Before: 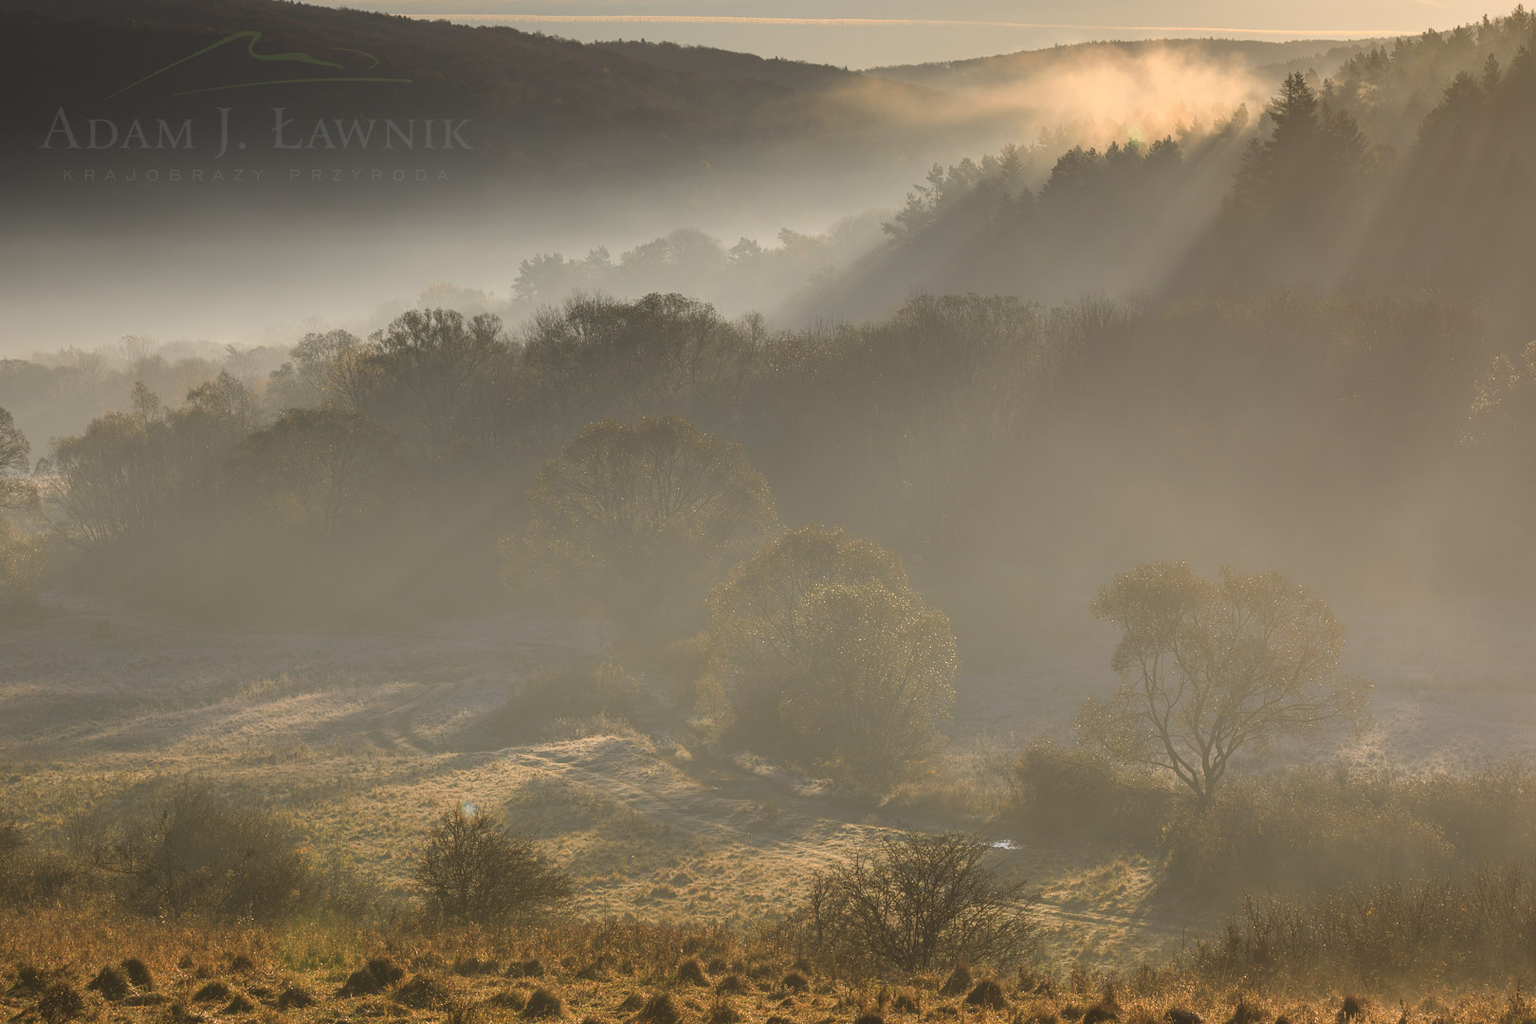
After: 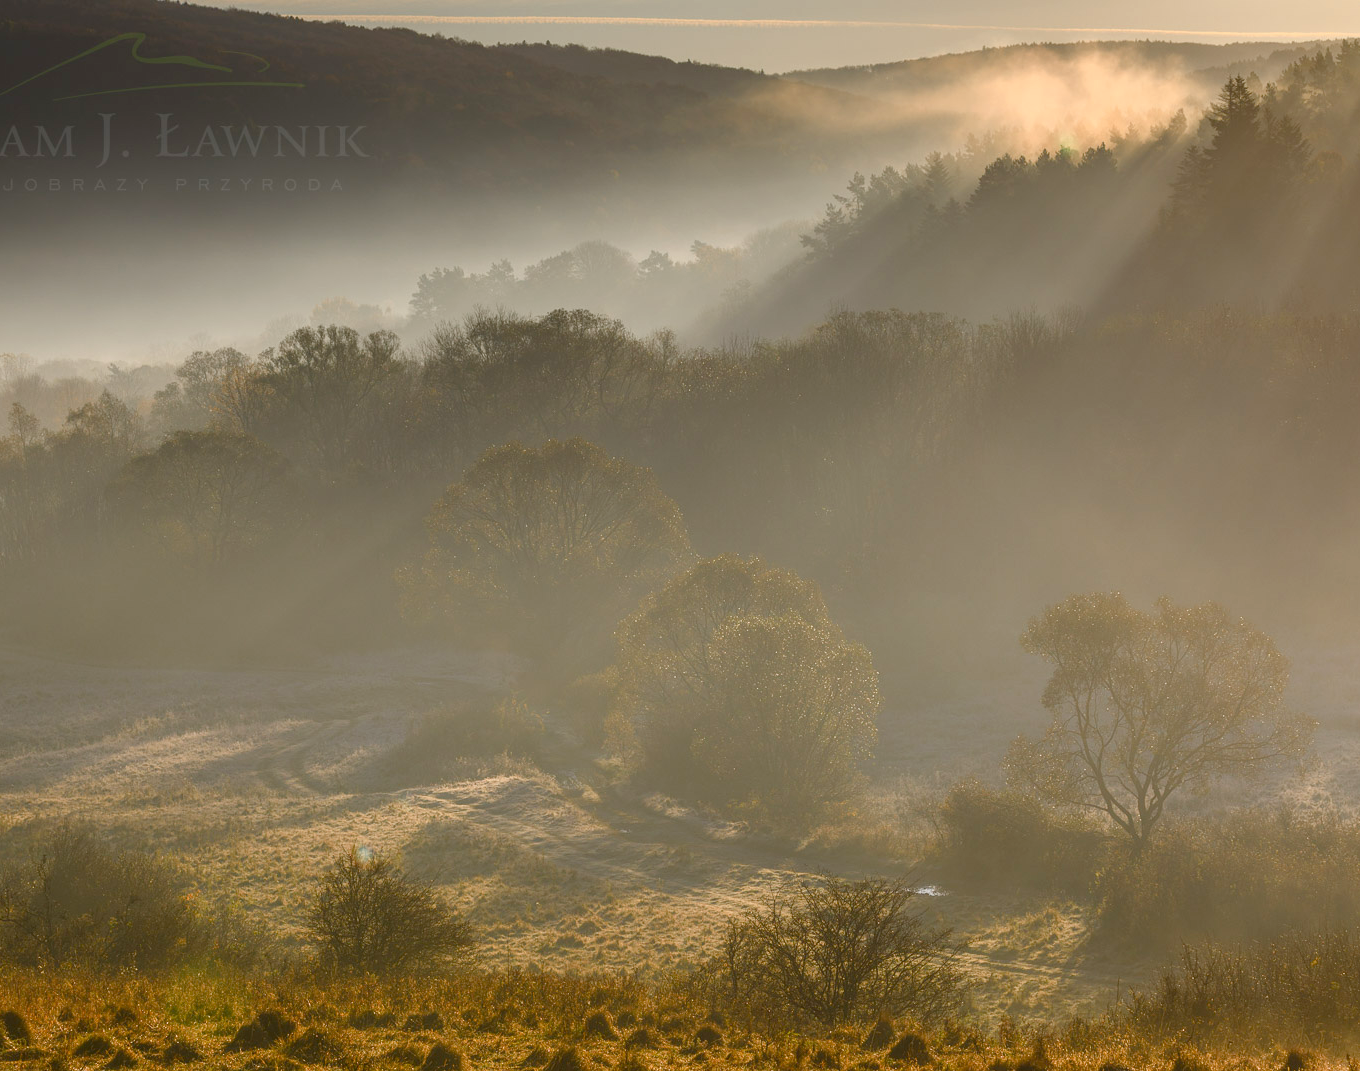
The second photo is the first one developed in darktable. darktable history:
crop: left 8.026%, right 7.374%
color balance rgb: perceptual saturation grading › global saturation 20%, perceptual saturation grading › highlights -25%, perceptual saturation grading › shadows 50%
local contrast: highlights 100%, shadows 100%, detail 120%, midtone range 0.2
